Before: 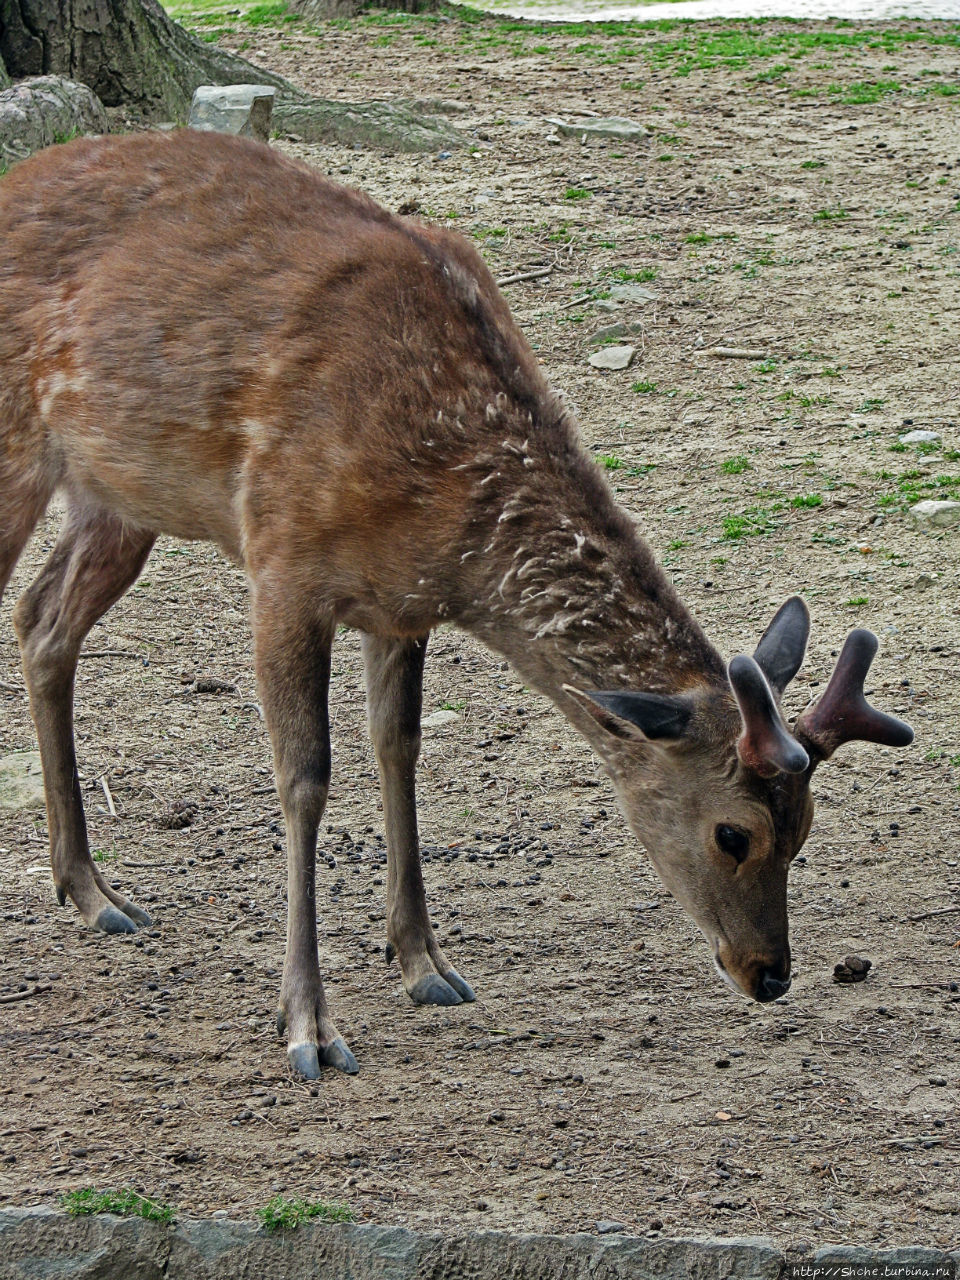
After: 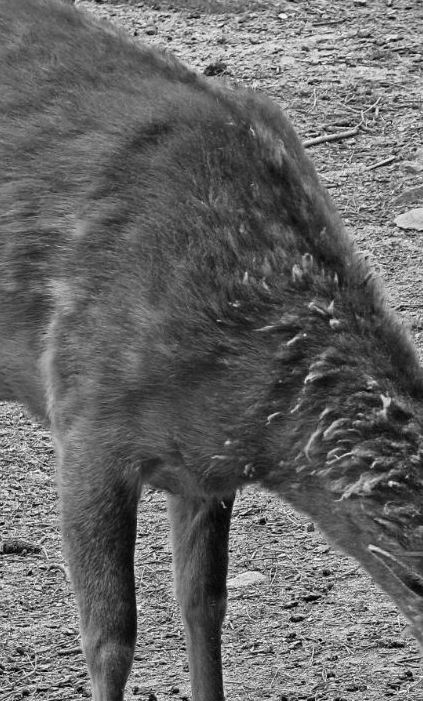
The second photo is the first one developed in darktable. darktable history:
crop: left 20.248%, top 10.86%, right 35.675%, bottom 34.321%
color contrast: green-magenta contrast 0, blue-yellow contrast 0
